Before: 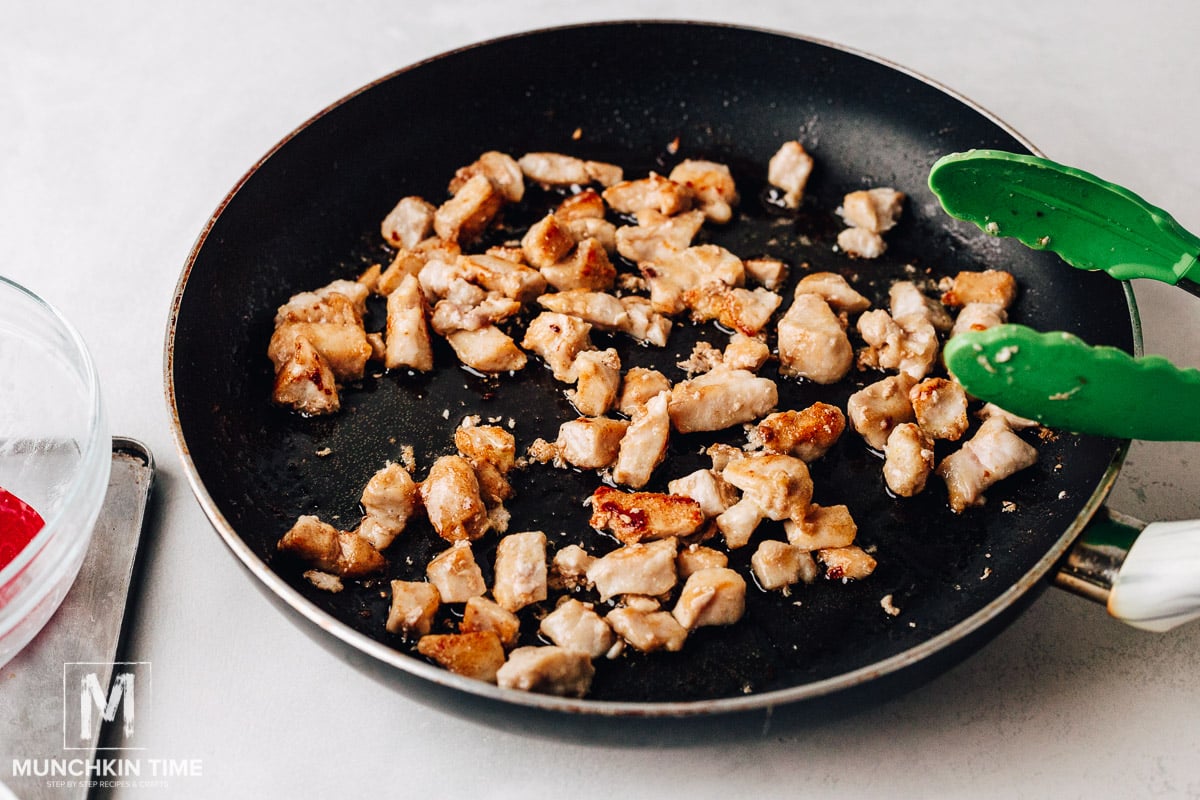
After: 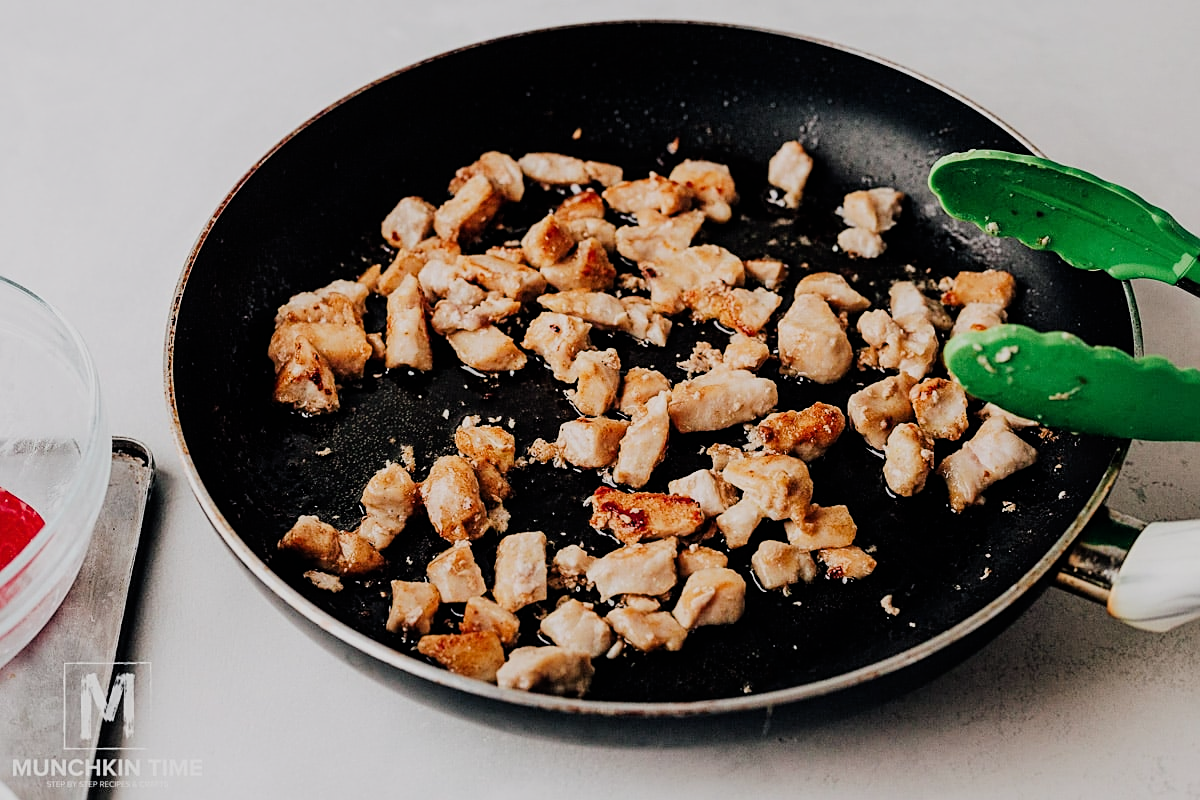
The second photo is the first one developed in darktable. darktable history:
filmic rgb: black relative exposure -7.65 EV, white relative exposure 4.56 EV, hardness 3.61, contrast 1.05
sharpen: on, module defaults
